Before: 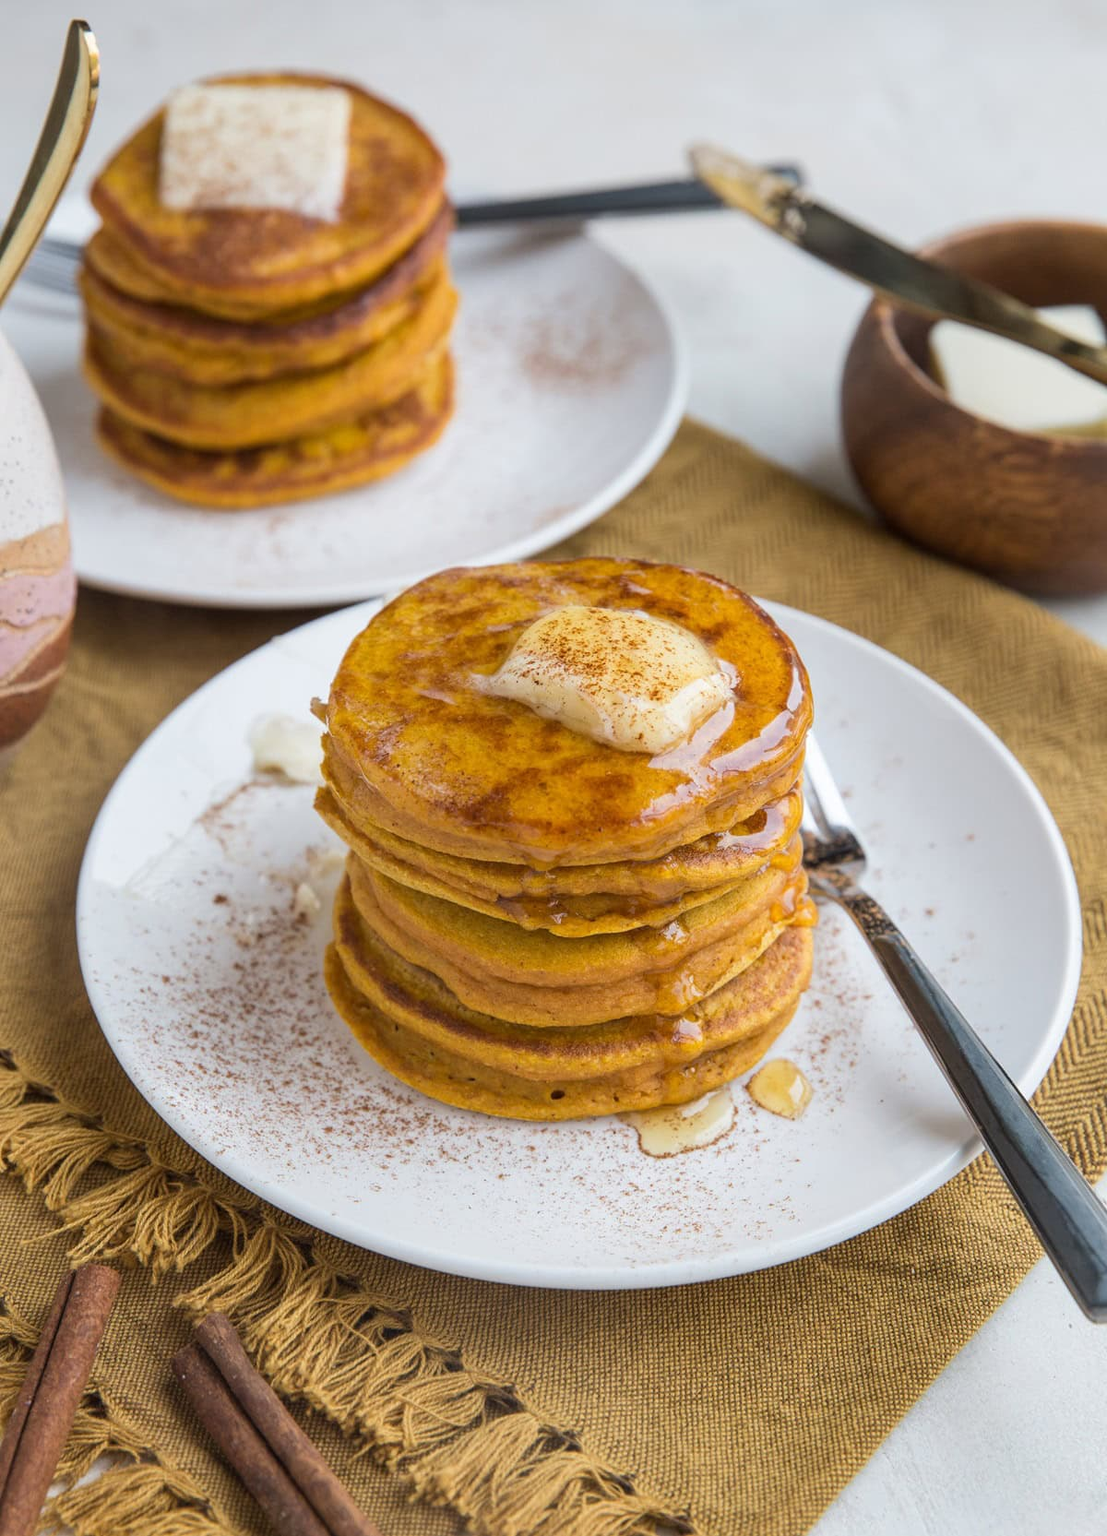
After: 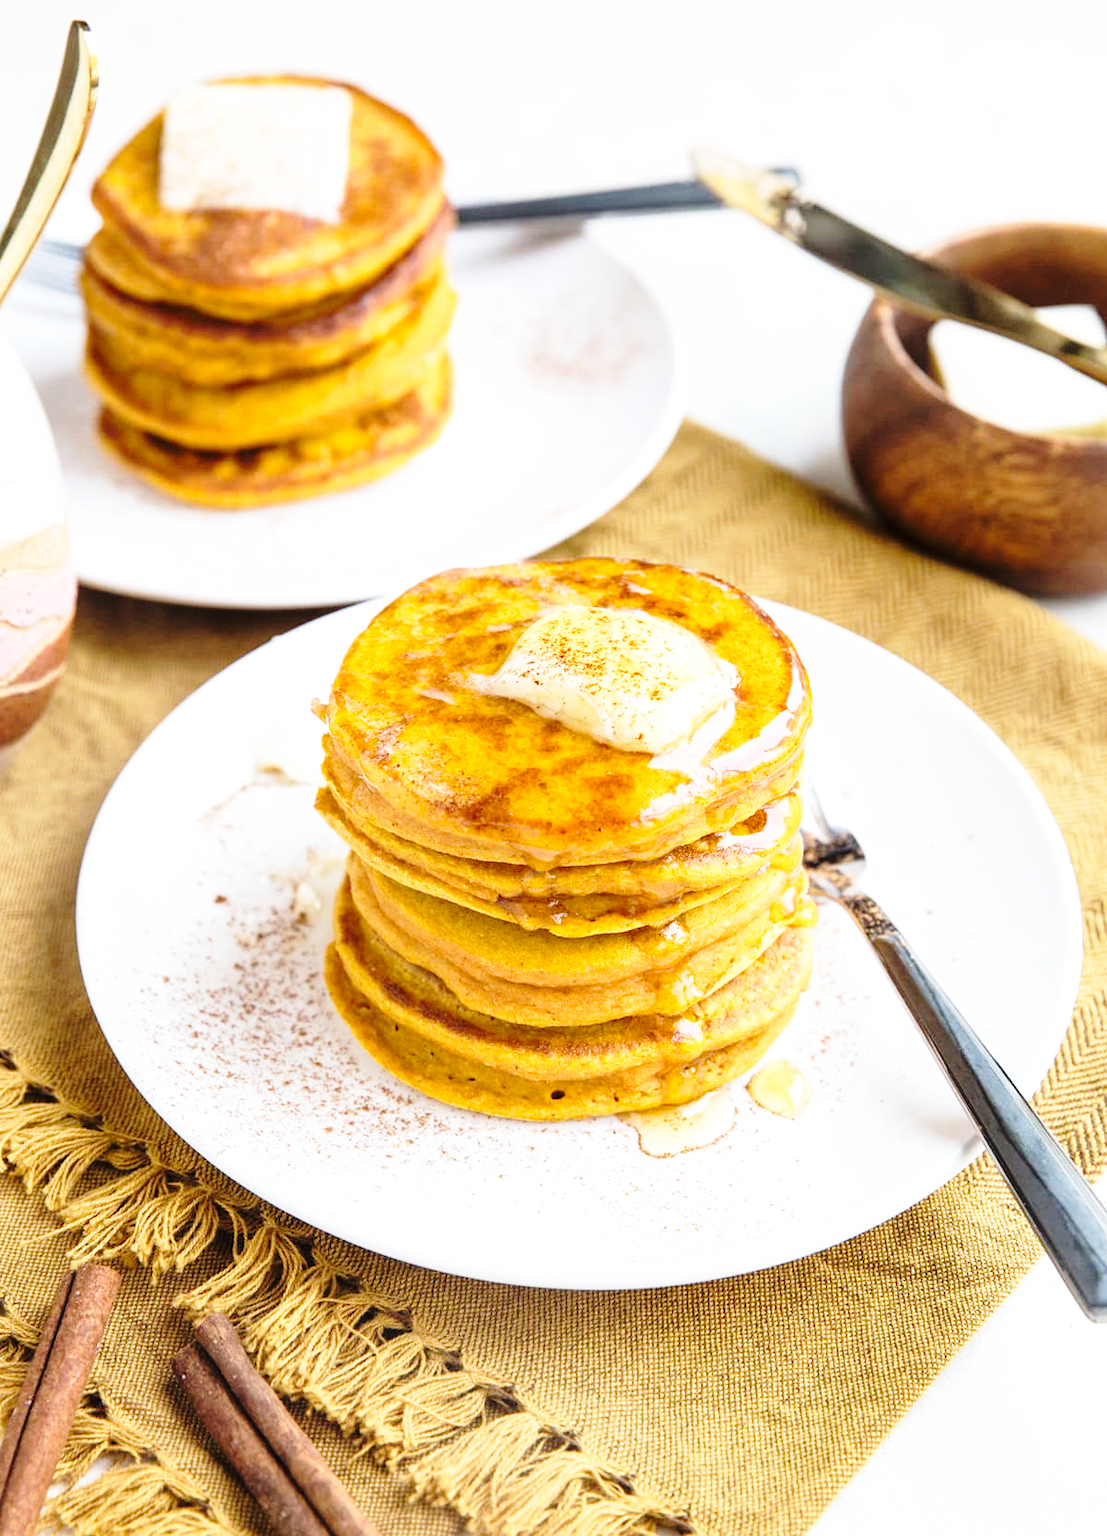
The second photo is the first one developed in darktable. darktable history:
tone equalizer: -8 EV -0.416 EV, -7 EV -0.36 EV, -6 EV -0.342 EV, -5 EV -0.227 EV, -3 EV 0.213 EV, -2 EV 0.322 EV, -1 EV 0.379 EV, +0 EV 0.44 EV
base curve: curves: ch0 [(0, 0) (0.028, 0.03) (0.105, 0.232) (0.387, 0.748) (0.754, 0.968) (1, 1)], preserve colors none
